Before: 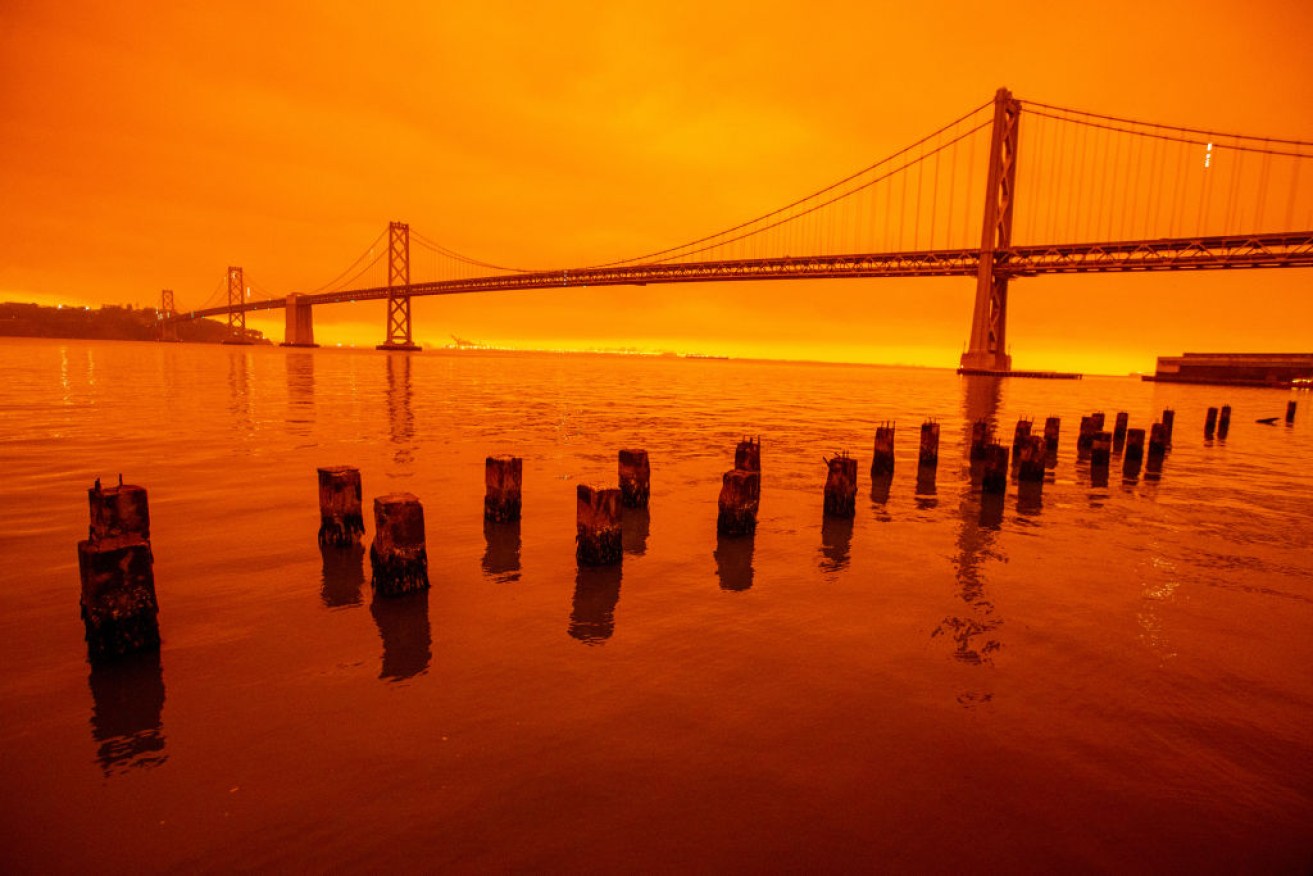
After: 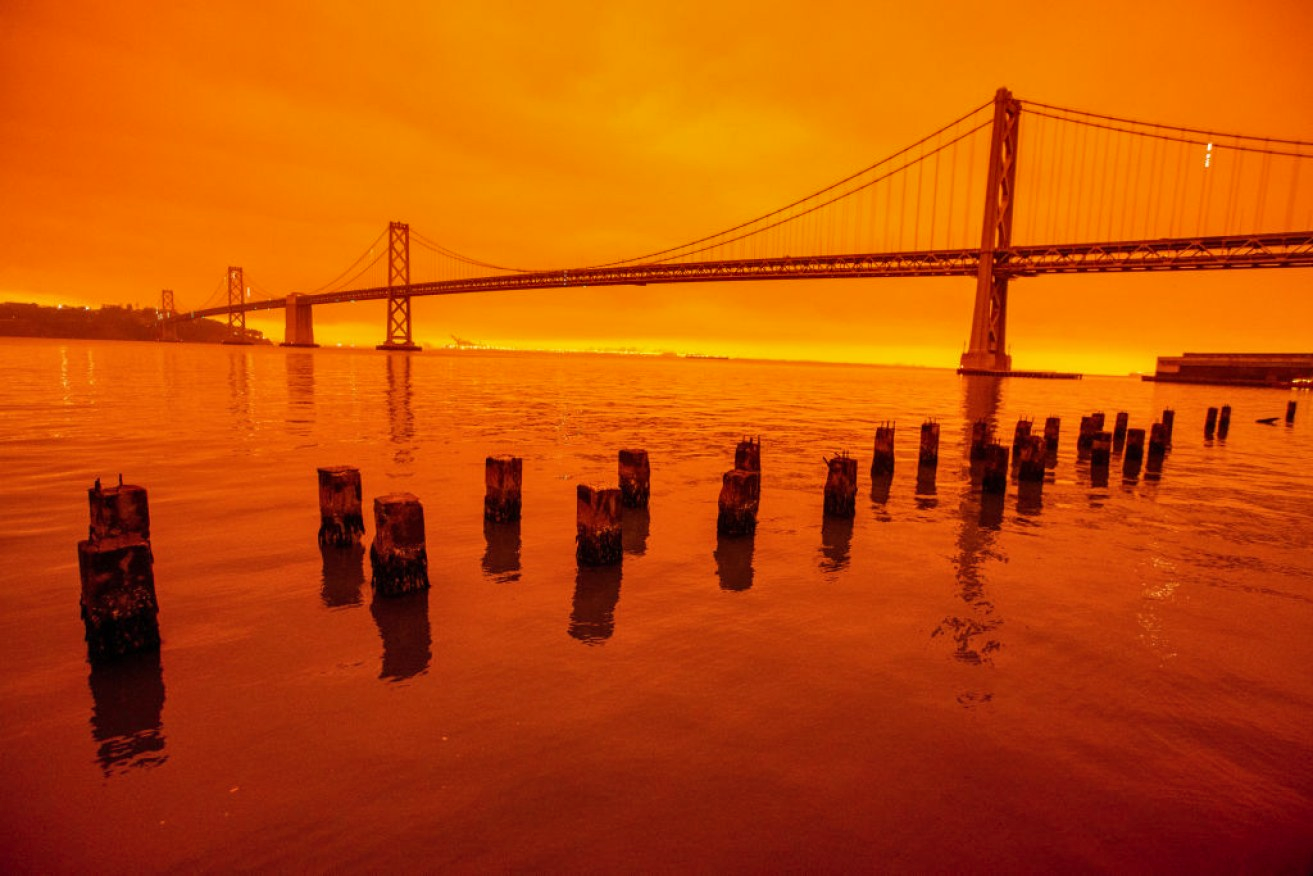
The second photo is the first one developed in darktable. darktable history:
shadows and highlights: white point adjustment 0.05, soften with gaussian
